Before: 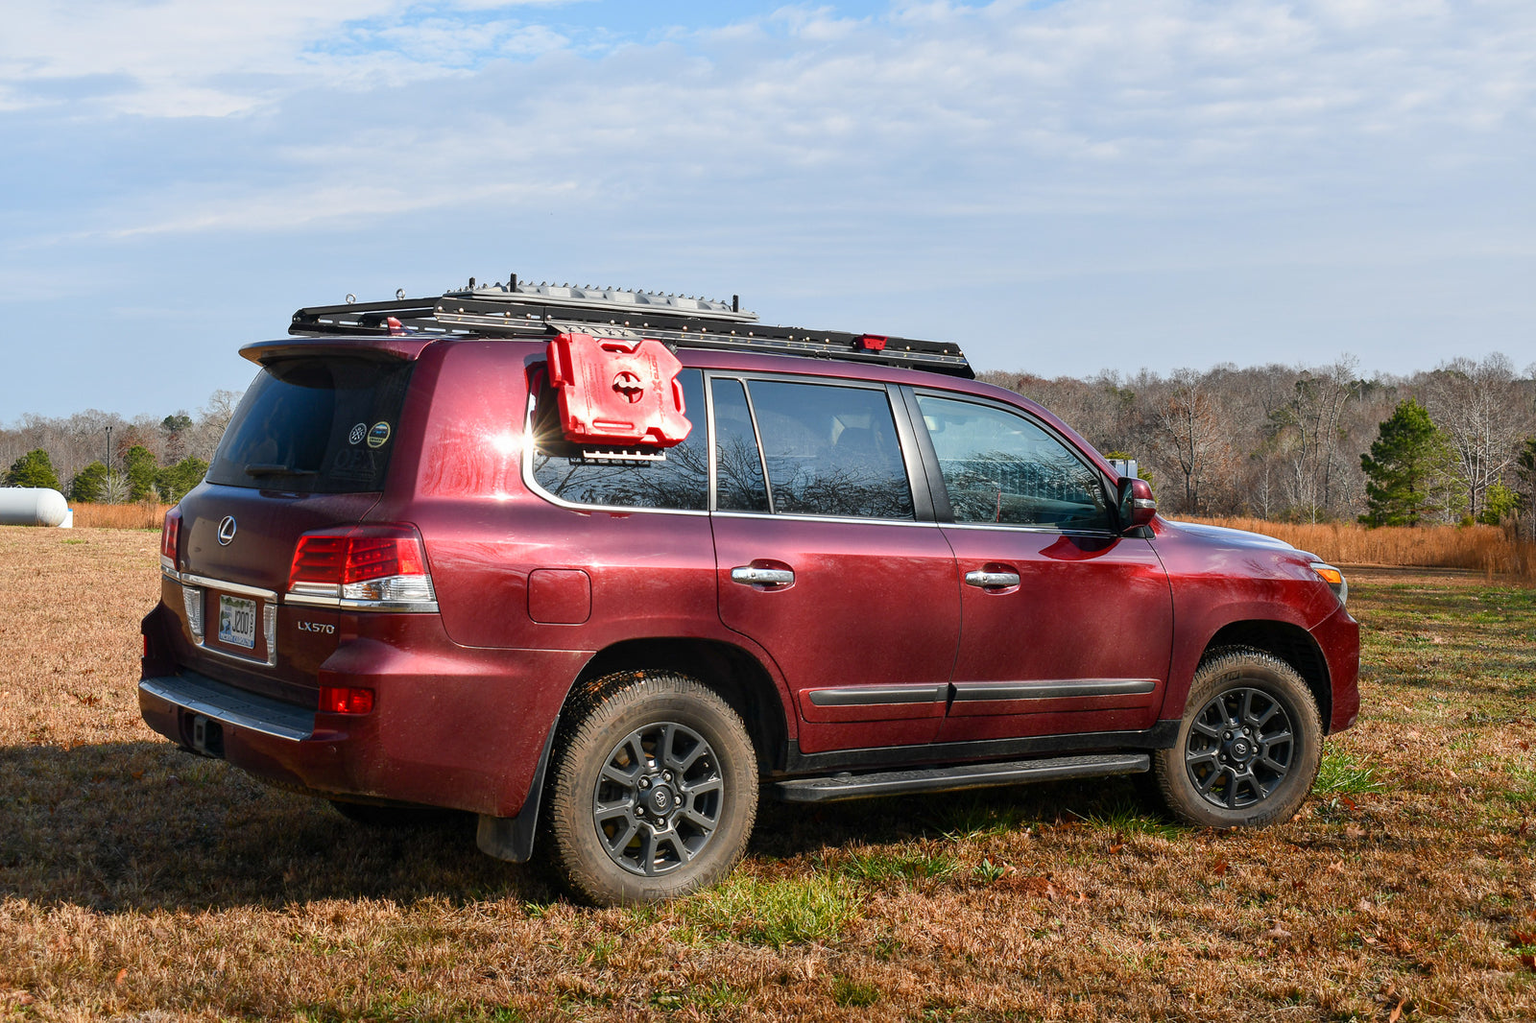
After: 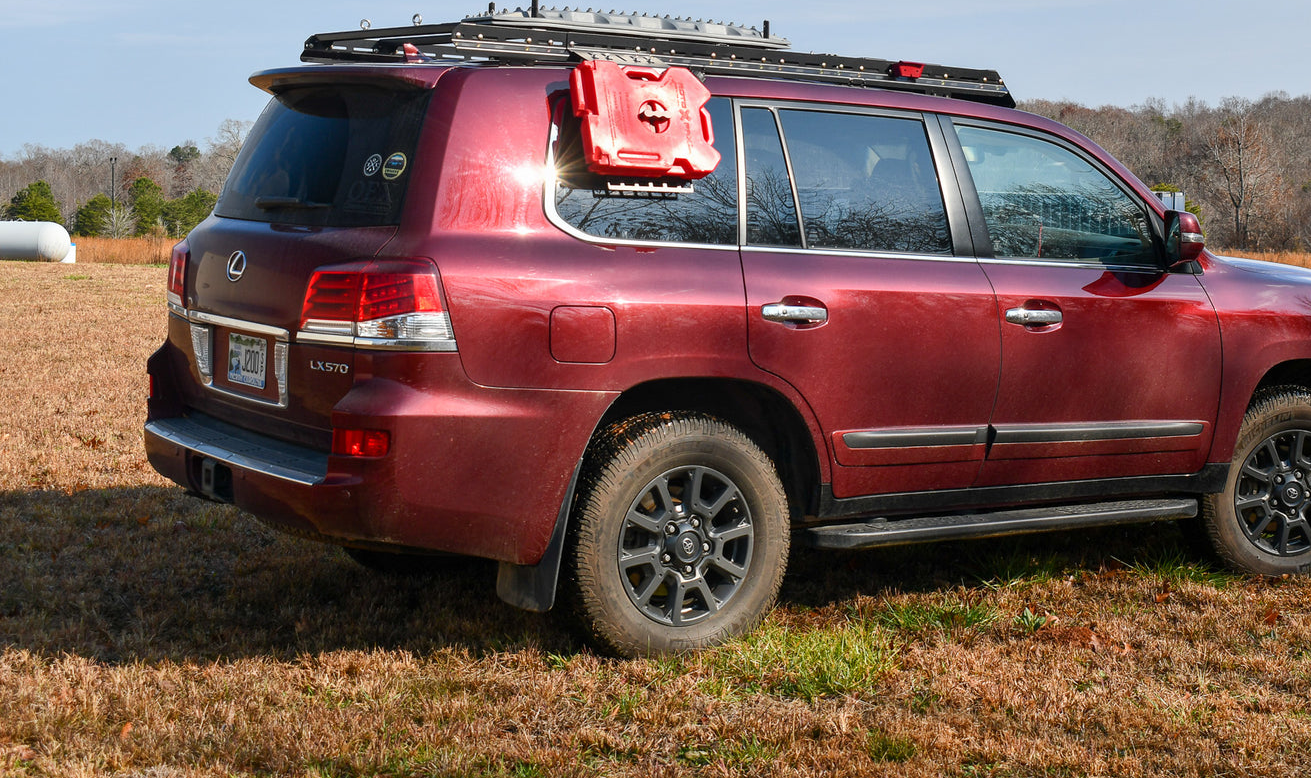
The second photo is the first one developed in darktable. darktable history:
crop: top 27.002%, right 18.014%
